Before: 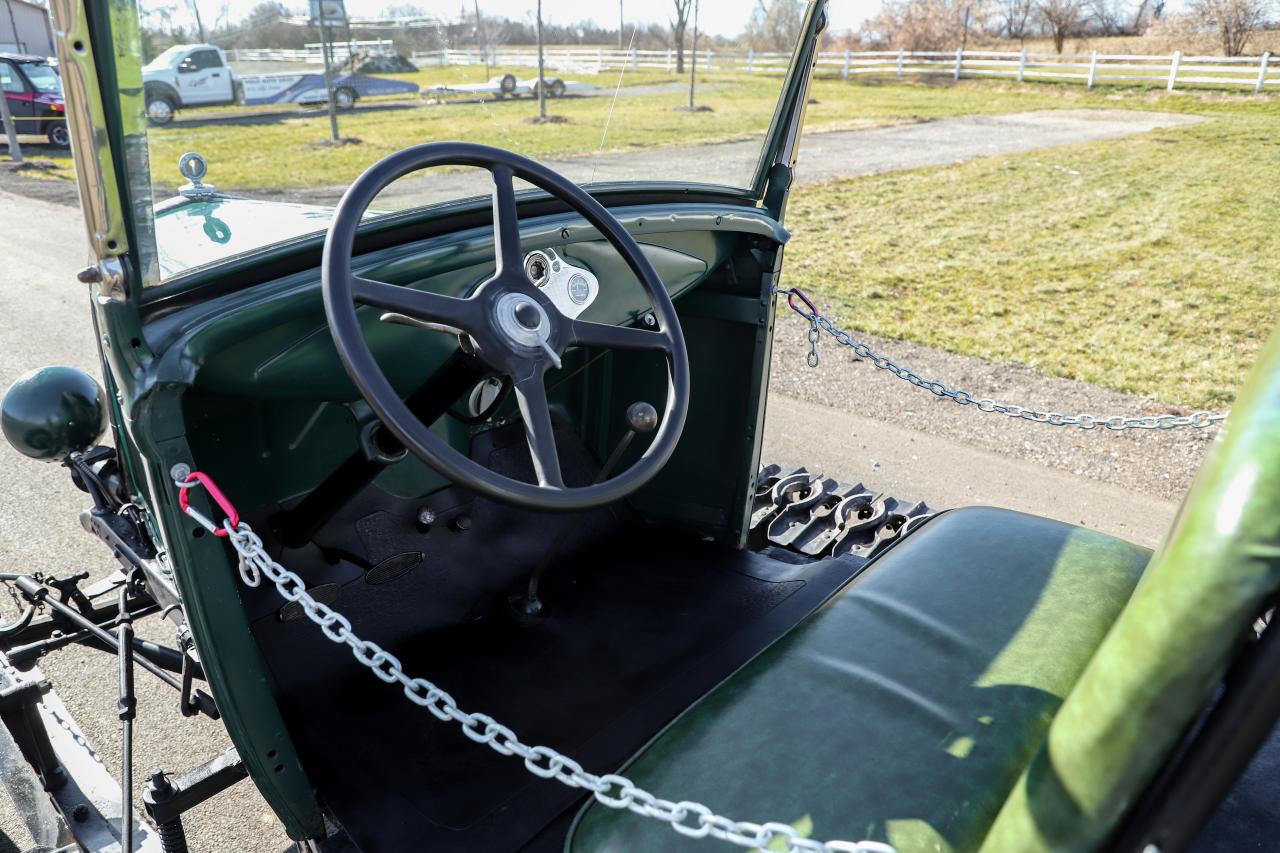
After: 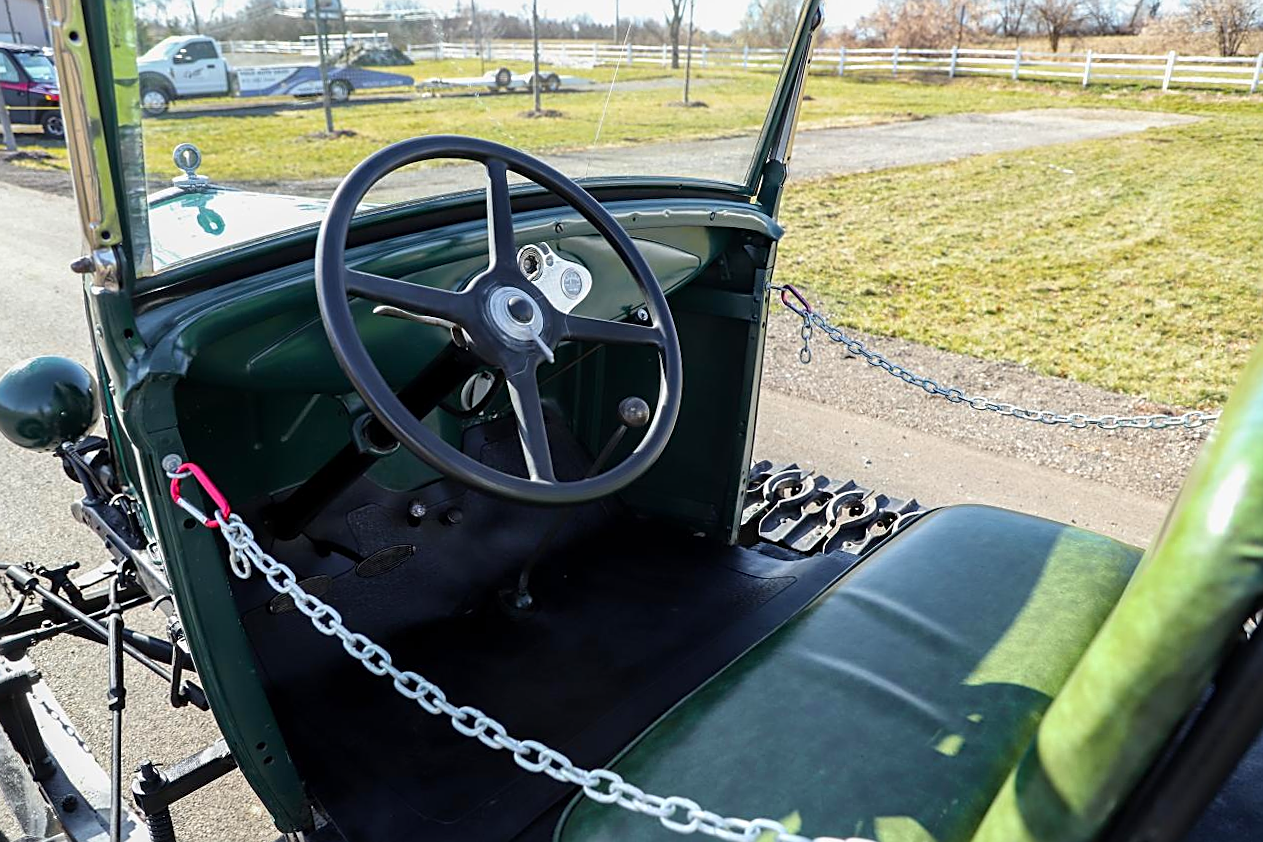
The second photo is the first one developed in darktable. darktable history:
sharpen: on, module defaults
contrast brightness saturation: contrast 0.04, saturation 0.16
crop and rotate: angle -0.5°
